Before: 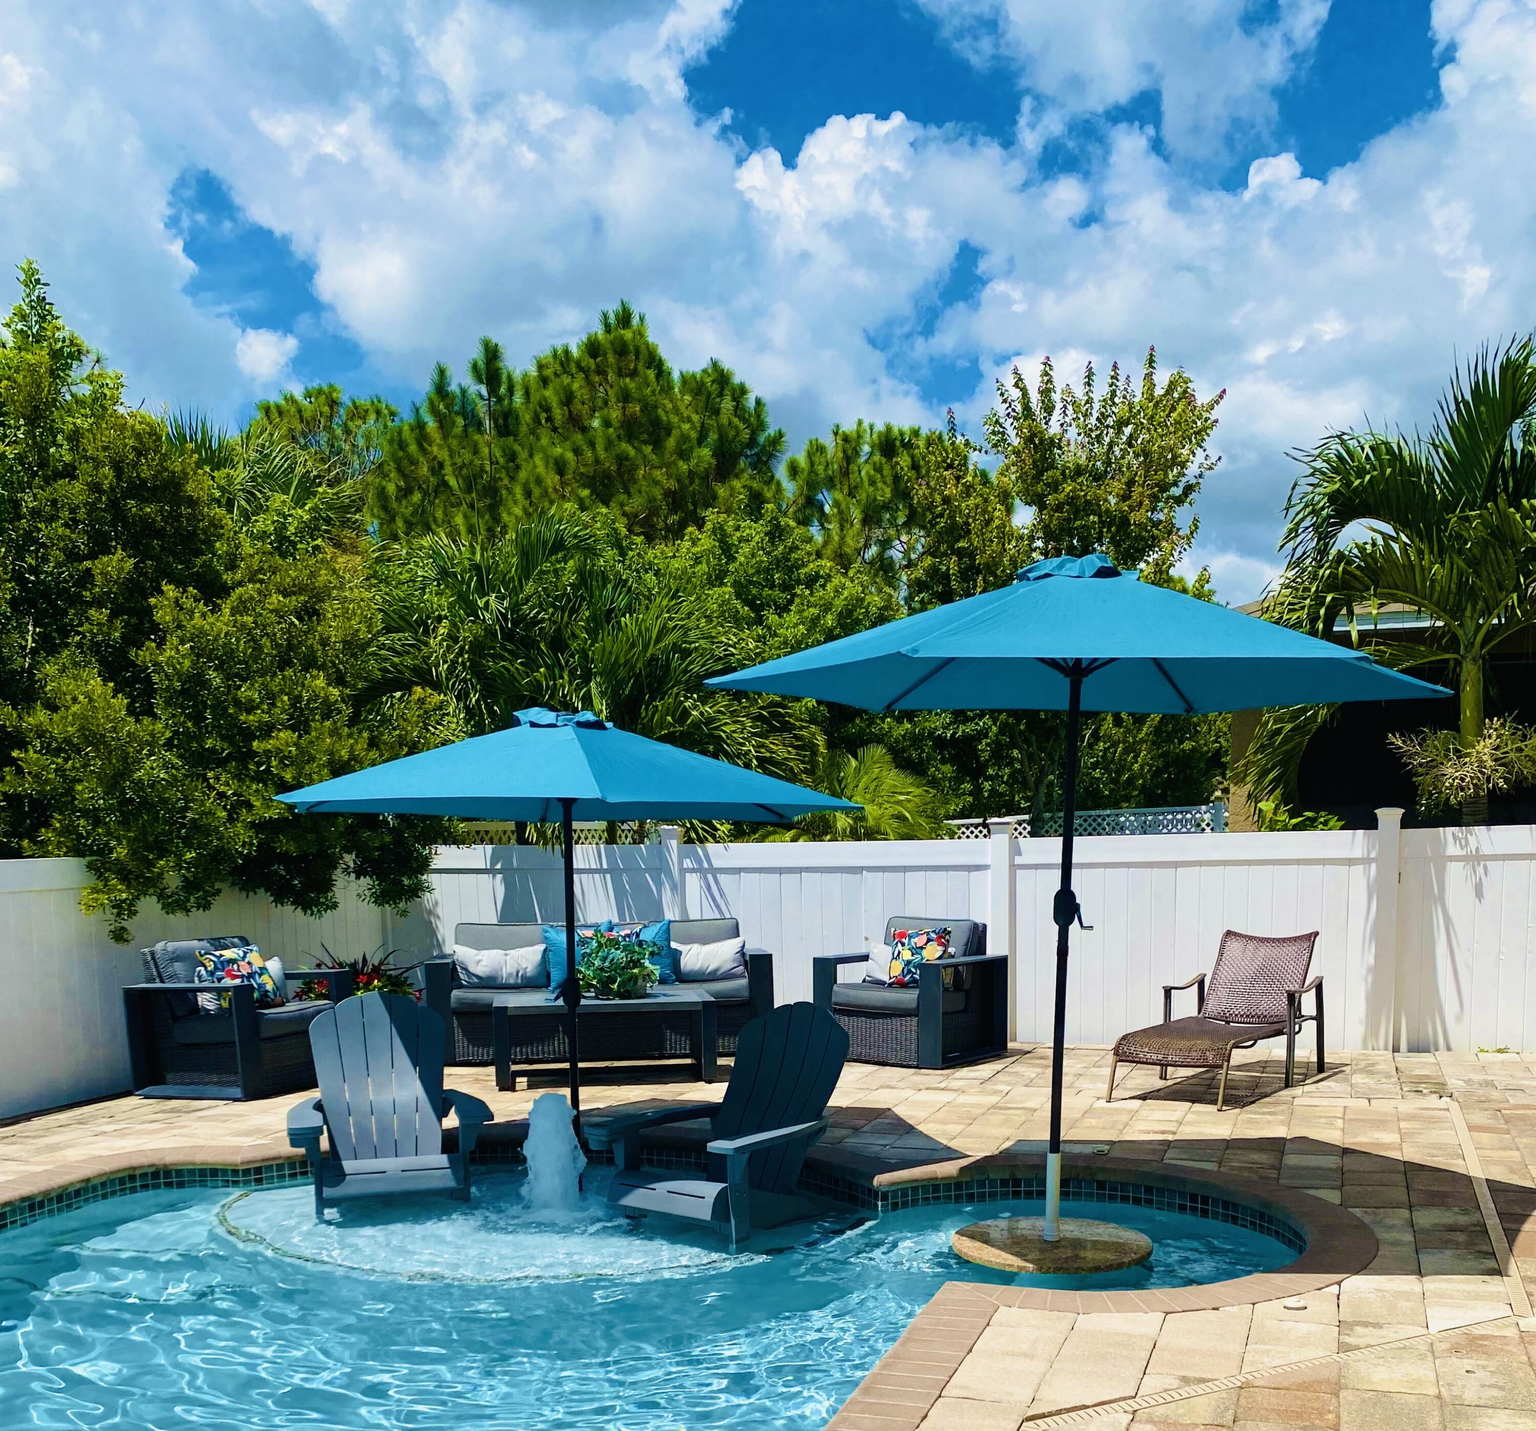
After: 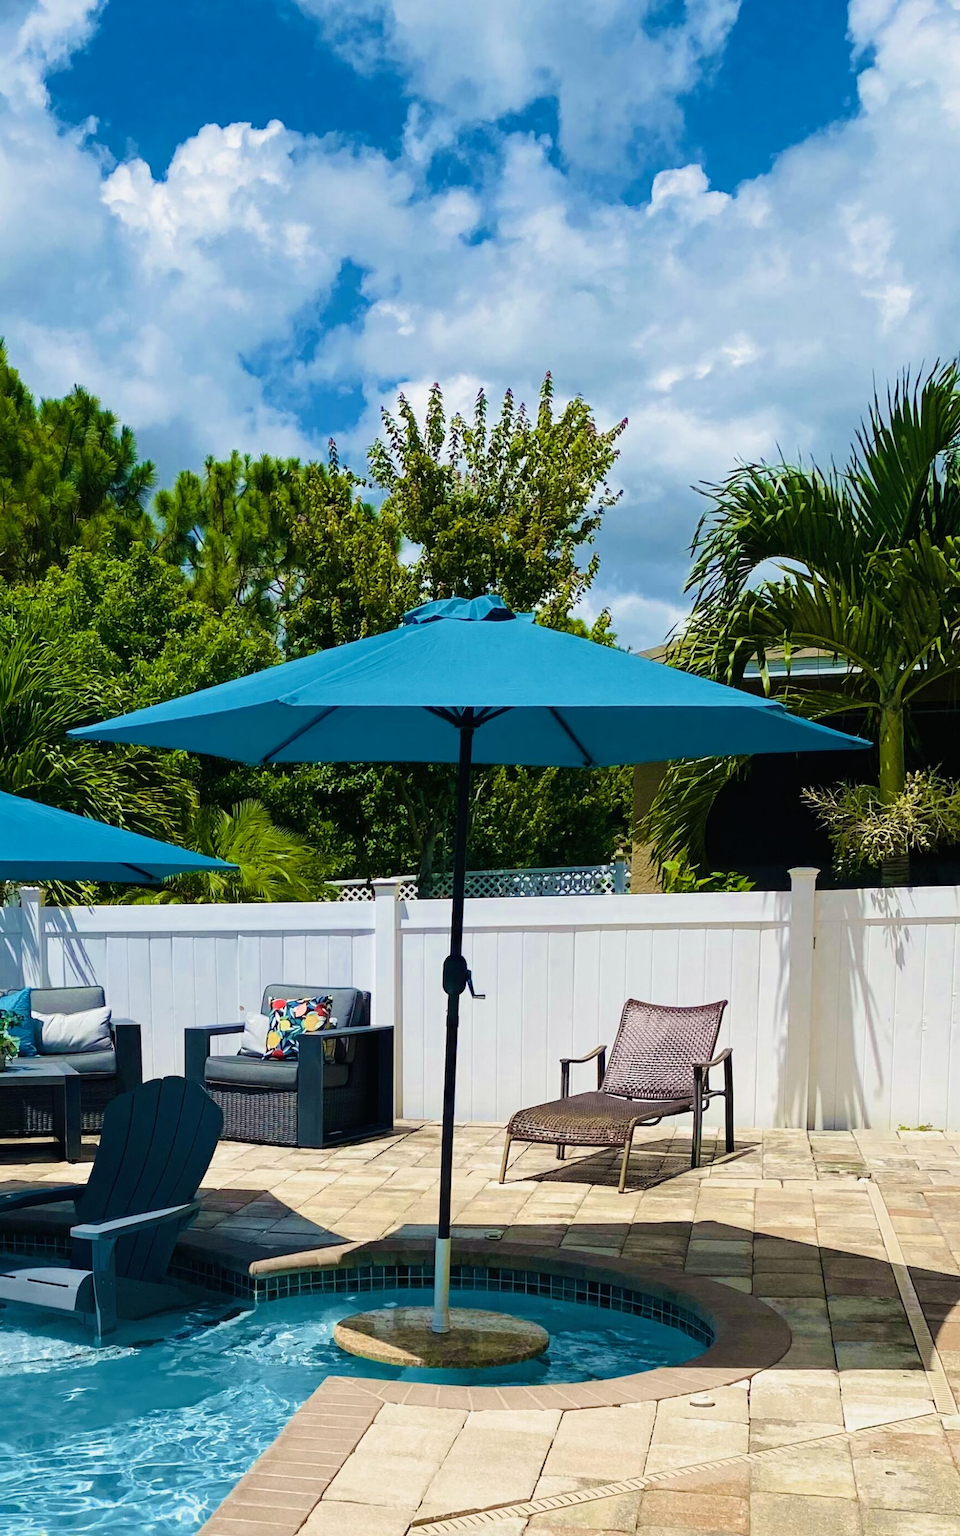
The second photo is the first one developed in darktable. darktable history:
crop: left 41.797%
color zones: curves: ch0 [(0, 0.465) (0.092, 0.596) (0.289, 0.464) (0.429, 0.453) (0.571, 0.464) (0.714, 0.455) (0.857, 0.462) (1, 0.465)]
